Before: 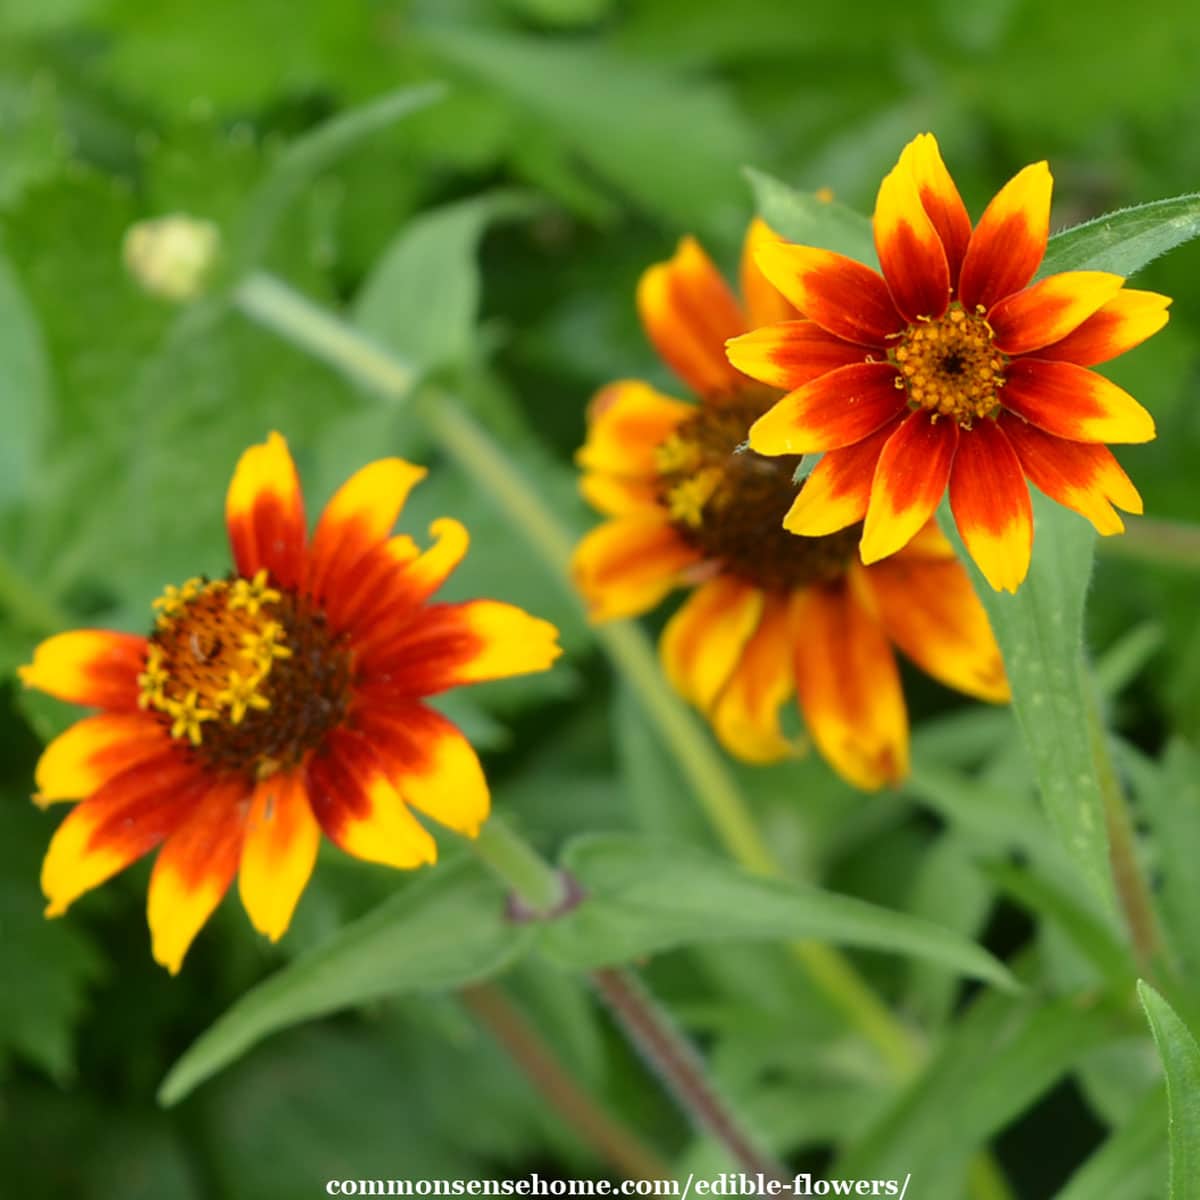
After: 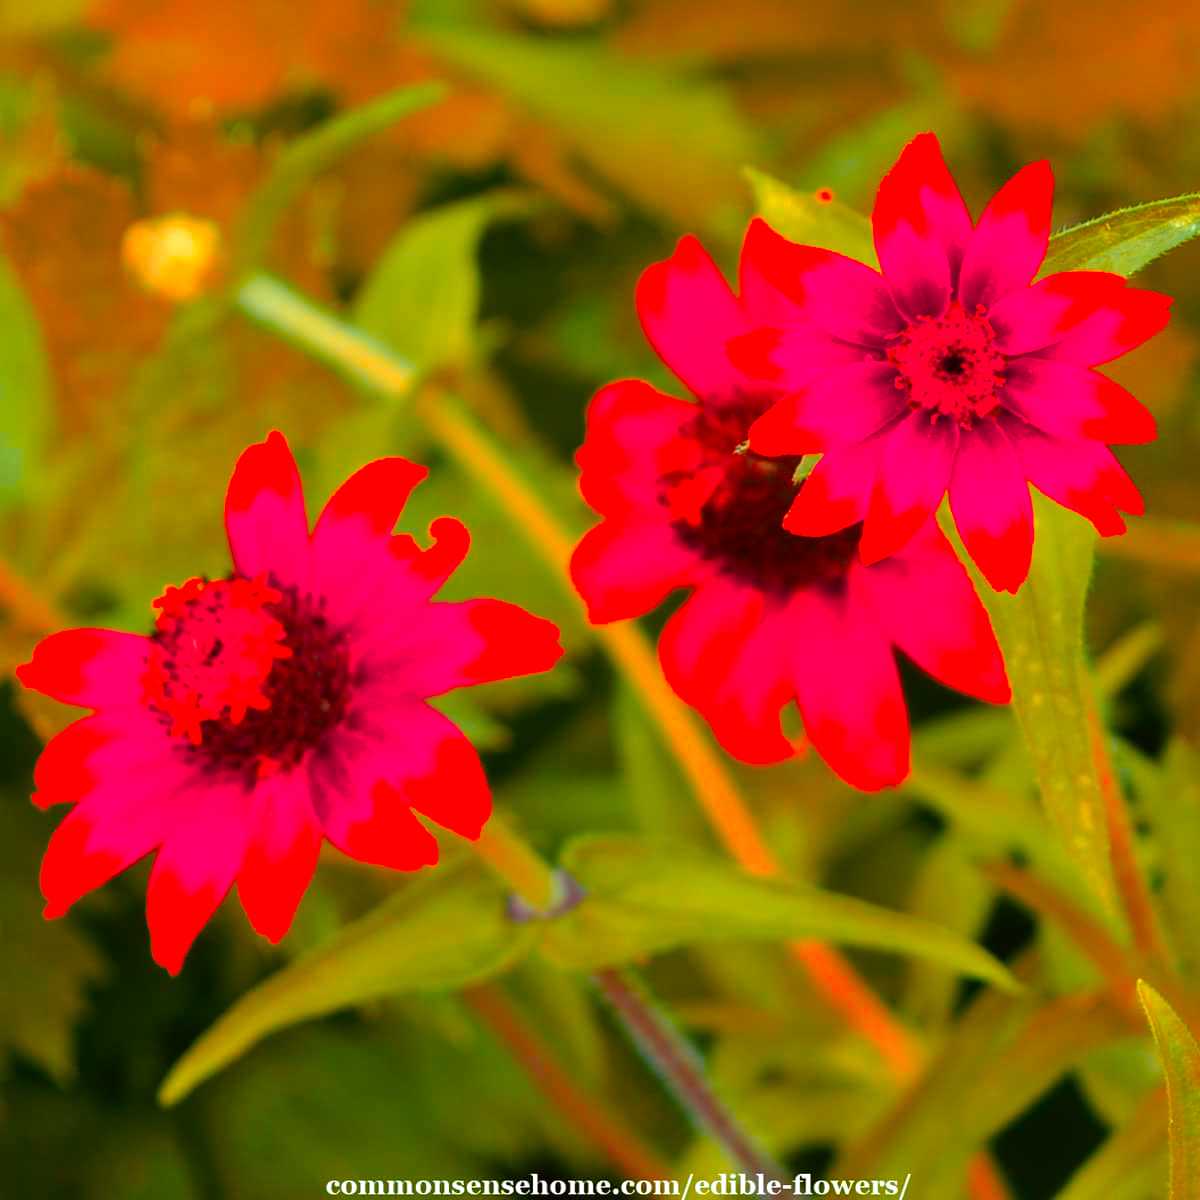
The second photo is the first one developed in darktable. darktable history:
color balance: lift [1, 1.001, 0.999, 1.001], gamma [1, 1.004, 1.007, 0.993], gain [1, 0.991, 0.987, 1.013], contrast 10%, output saturation 120%
color zones: curves: ch1 [(0.24, 0.634) (0.75, 0.5)]; ch2 [(0.253, 0.437) (0.745, 0.491)], mix 102.12%
